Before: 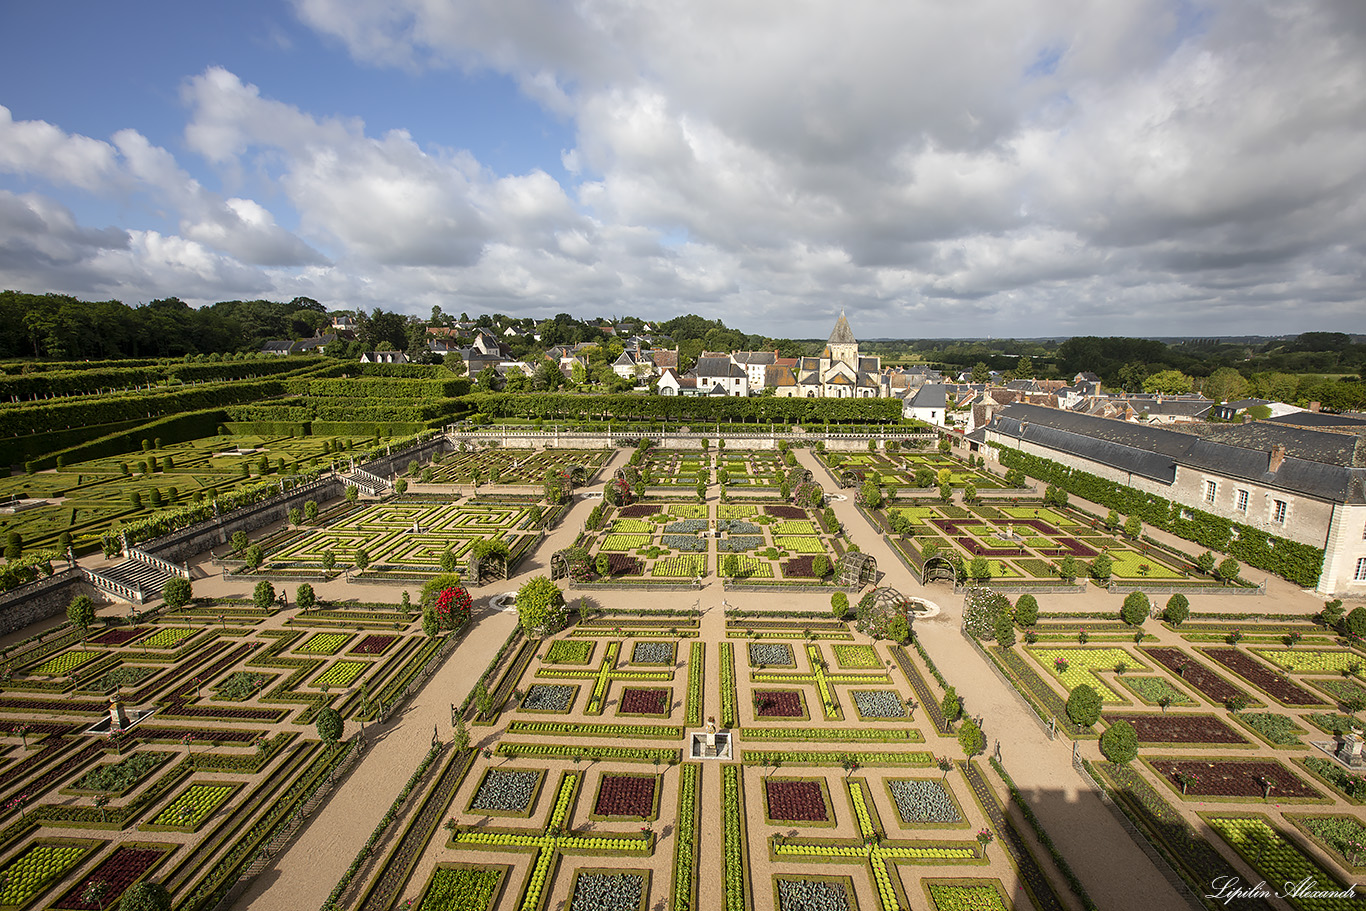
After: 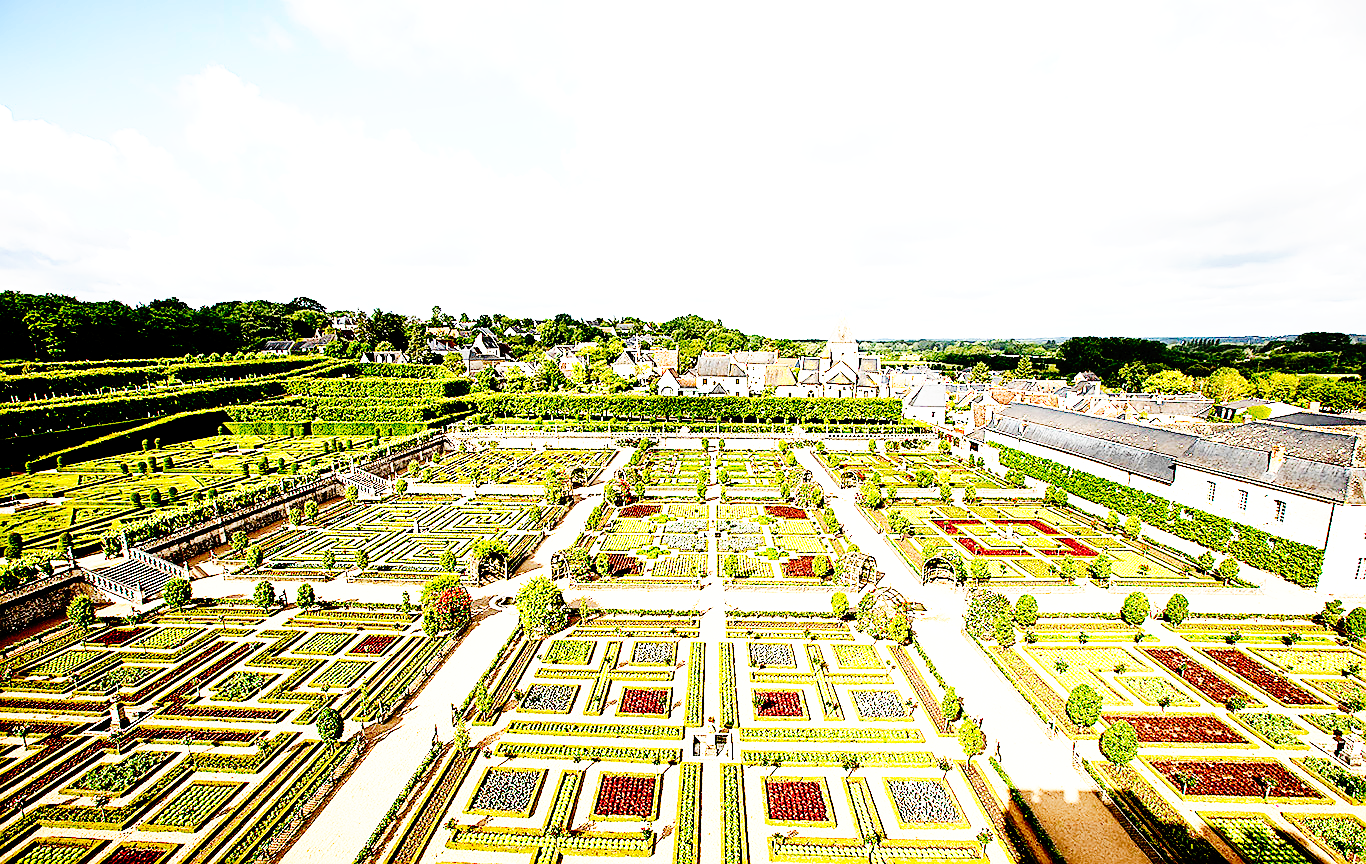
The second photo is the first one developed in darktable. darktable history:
base curve: curves: ch0 [(0, 0) (0.036, 0.01) (0.123, 0.254) (0.258, 0.504) (0.507, 0.748) (1, 1)], preserve colors none
crop and rotate: top 0%, bottom 5.097%
exposure: black level correction 0.009, exposure 1.425 EV, compensate highlight preservation false
tone curve: curves: ch0 [(0, 0) (0.003, 0.007) (0.011, 0.009) (0.025, 0.01) (0.044, 0.012) (0.069, 0.013) (0.1, 0.014) (0.136, 0.021) (0.177, 0.038) (0.224, 0.06) (0.277, 0.099) (0.335, 0.16) (0.399, 0.227) (0.468, 0.329) (0.543, 0.45) (0.623, 0.594) (0.709, 0.756) (0.801, 0.868) (0.898, 0.971) (1, 1)], preserve colors none
sharpen: on, module defaults
